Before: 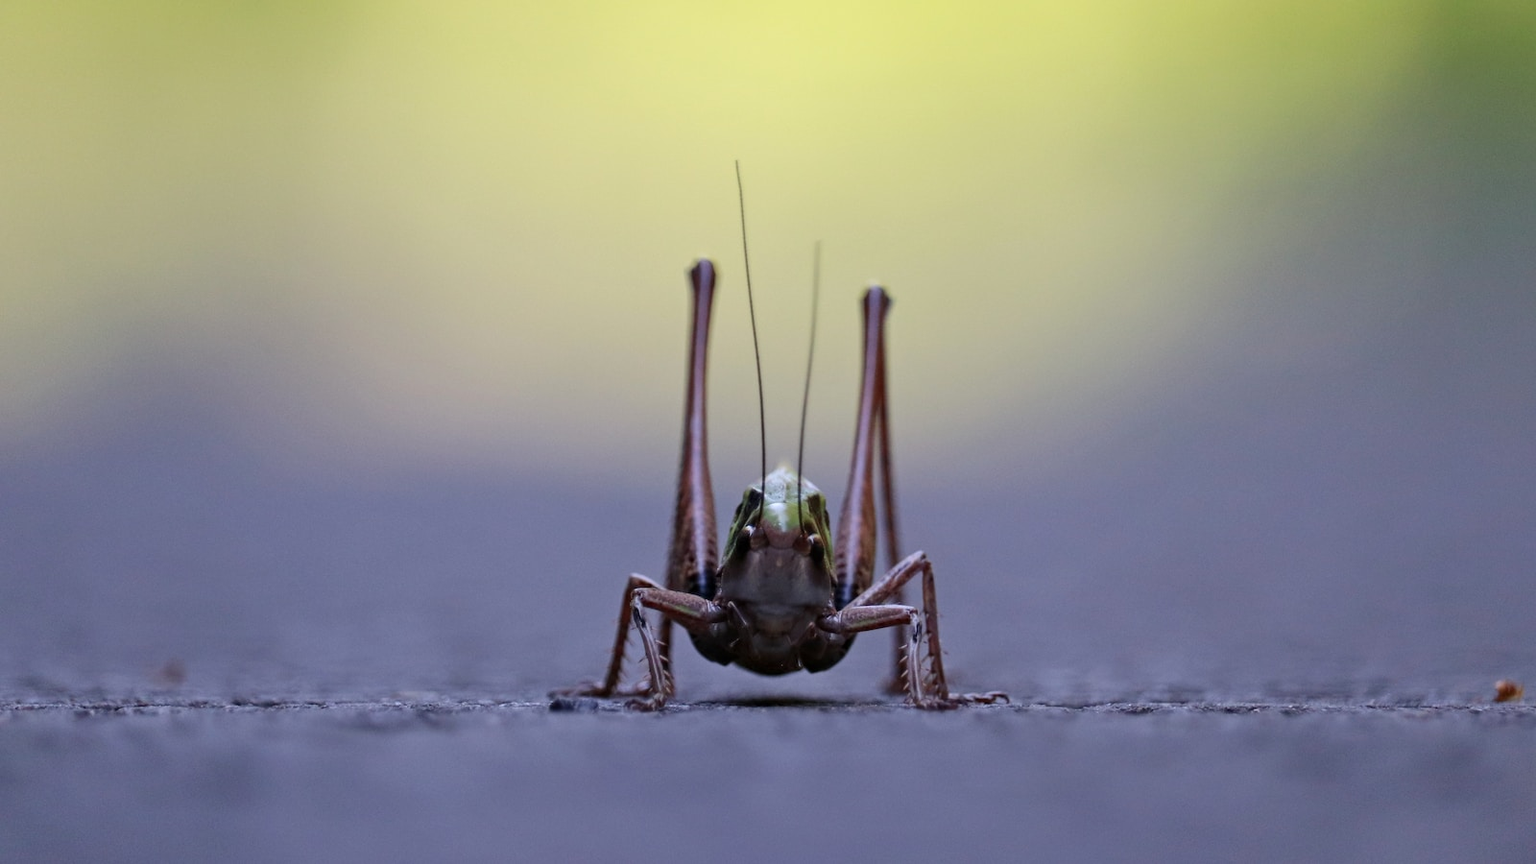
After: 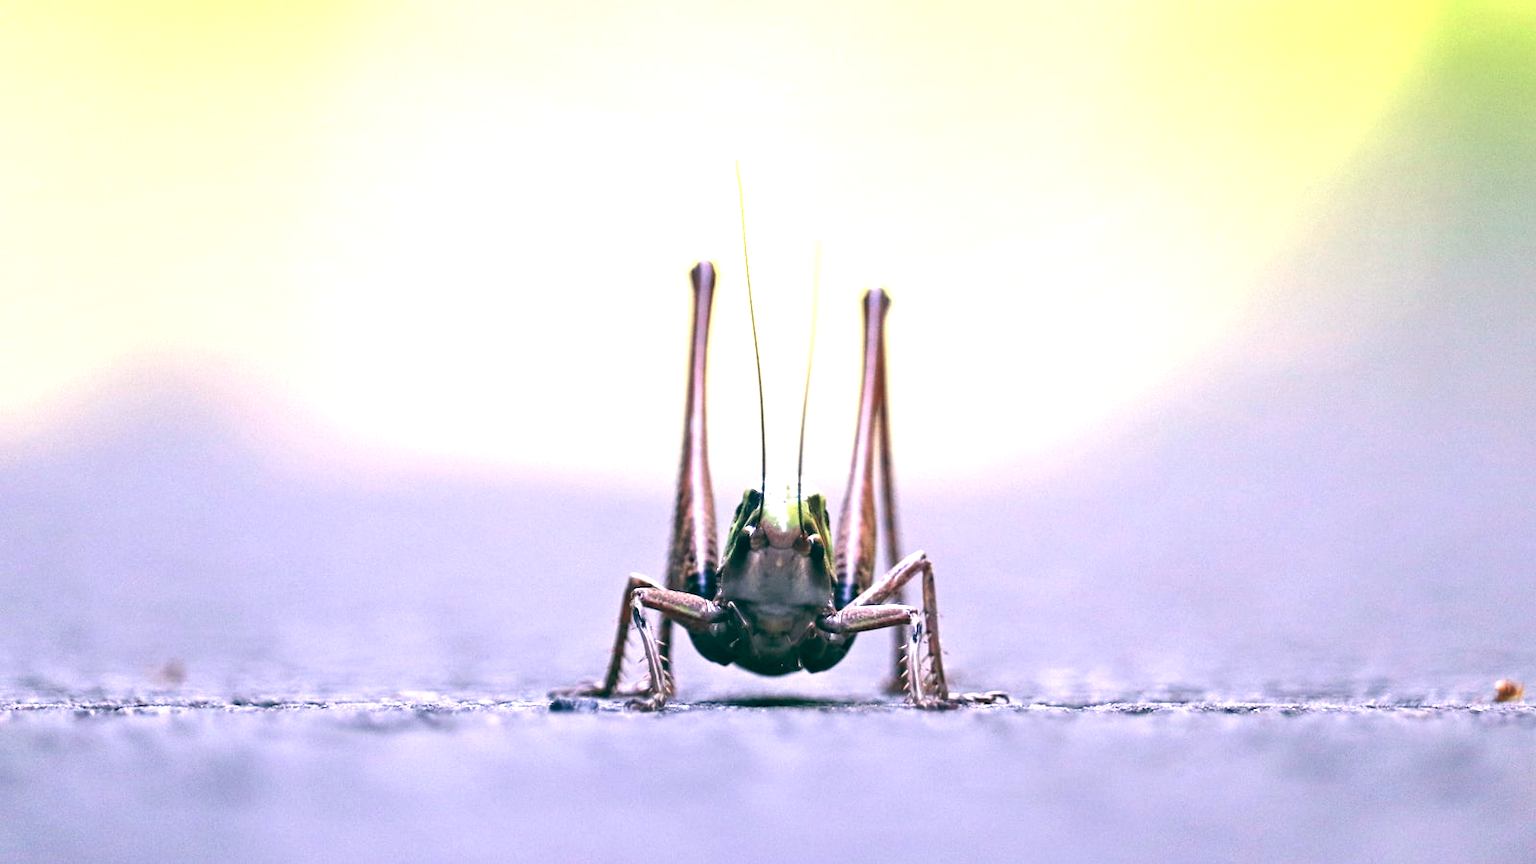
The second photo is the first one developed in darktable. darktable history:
exposure: black level correction 0, exposure 1.9 EV, compensate highlight preservation false
color balance: lift [1.005, 0.99, 1.007, 1.01], gamma [1, 0.979, 1.011, 1.021], gain [0.923, 1.098, 1.025, 0.902], input saturation 90.45%, contrast 7.73%, output saturation 105.91%
